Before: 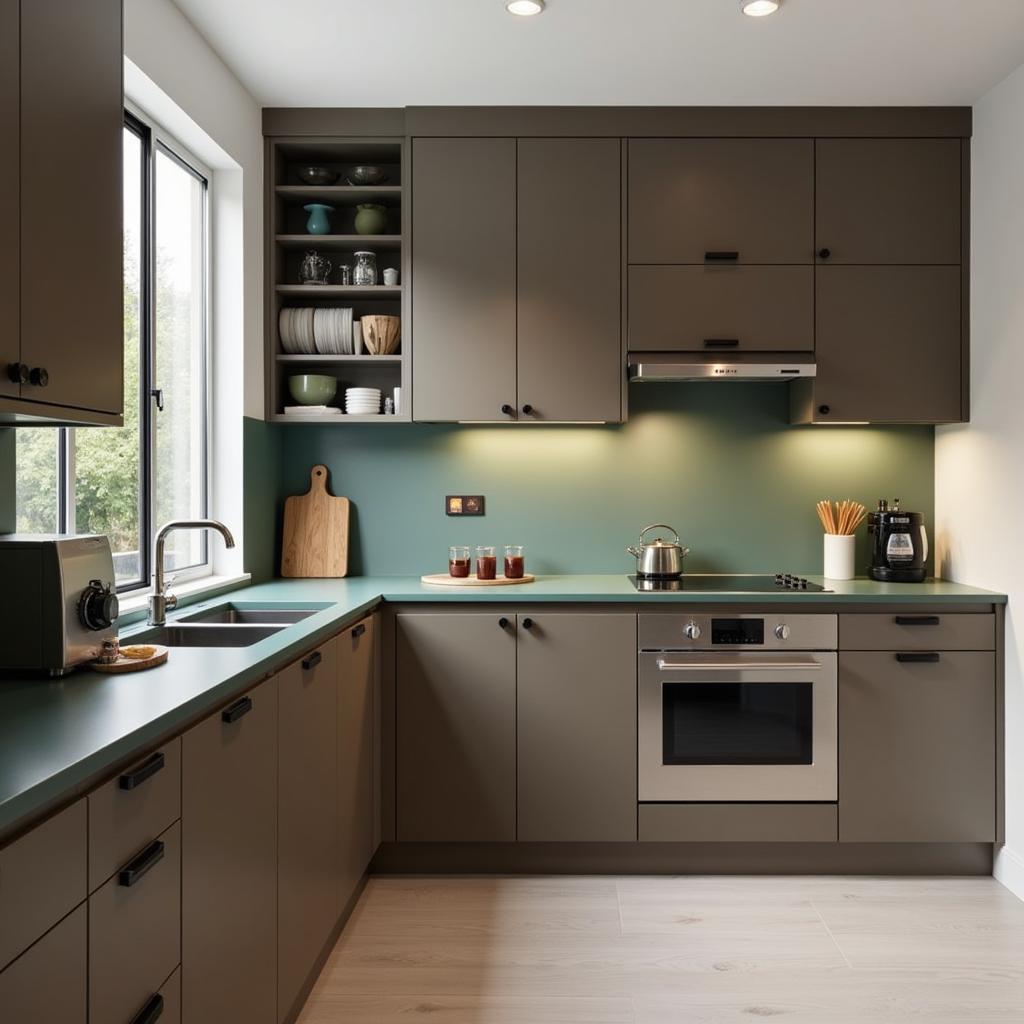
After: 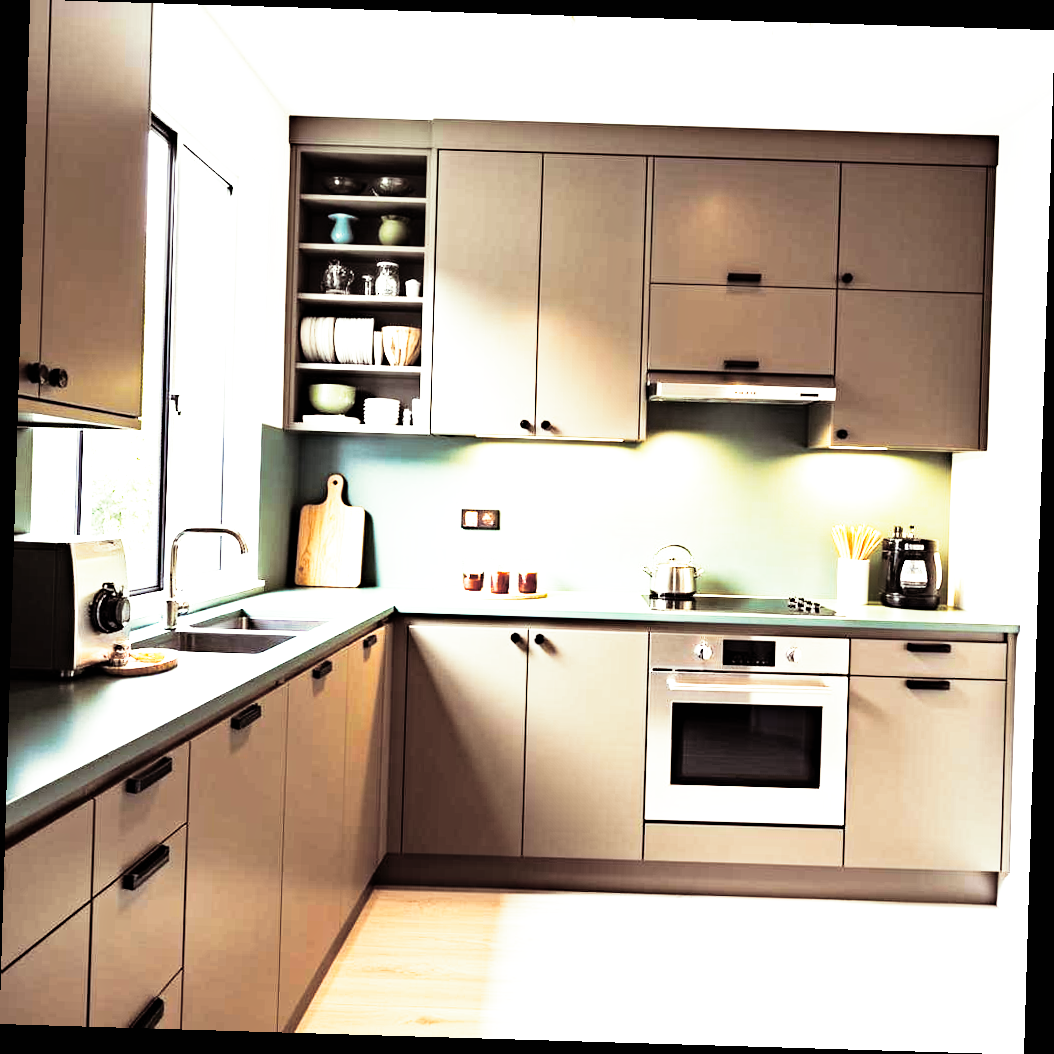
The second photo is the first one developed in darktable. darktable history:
tone equalizer: -8 EV -0.75 EV, -7 EV -0.7 EV, -6 EV -0.6 EV, -5 EV -0.4 EV, -3 EV 0.4 EV, -2 EV 0.6 EV, -1 EV 0.7 EV, +0 EV 0.75 EV, edges refinement/feathering 500, mask exposure compensation -1.57 EV, preserve details no
exposure: black level correction 0, exposure 1.4 EV, compensate highlight preservation false
split-toning: shadows › saturation 0.2
base curve: curves: ch0 [(0, 0) (0.012, 0.01) (0.073, 0.168) (0.31, 0.711) (0.645, 0.957) (1, 1)], preserve colors none
haze removal: strength 0.29, distance 0.25, compatibility mode true, adaptive false
rotate and perspective: rotation 1.72°, automatic cropping off
